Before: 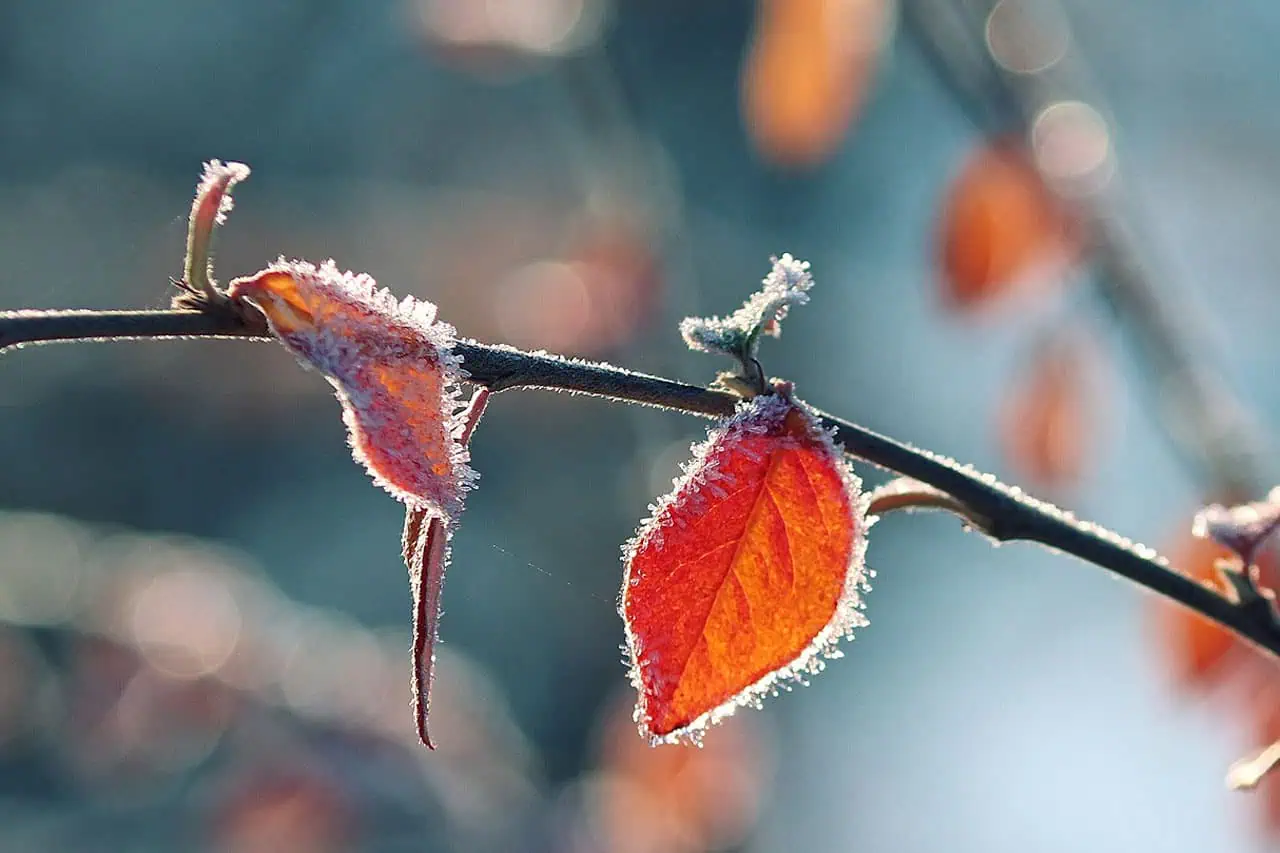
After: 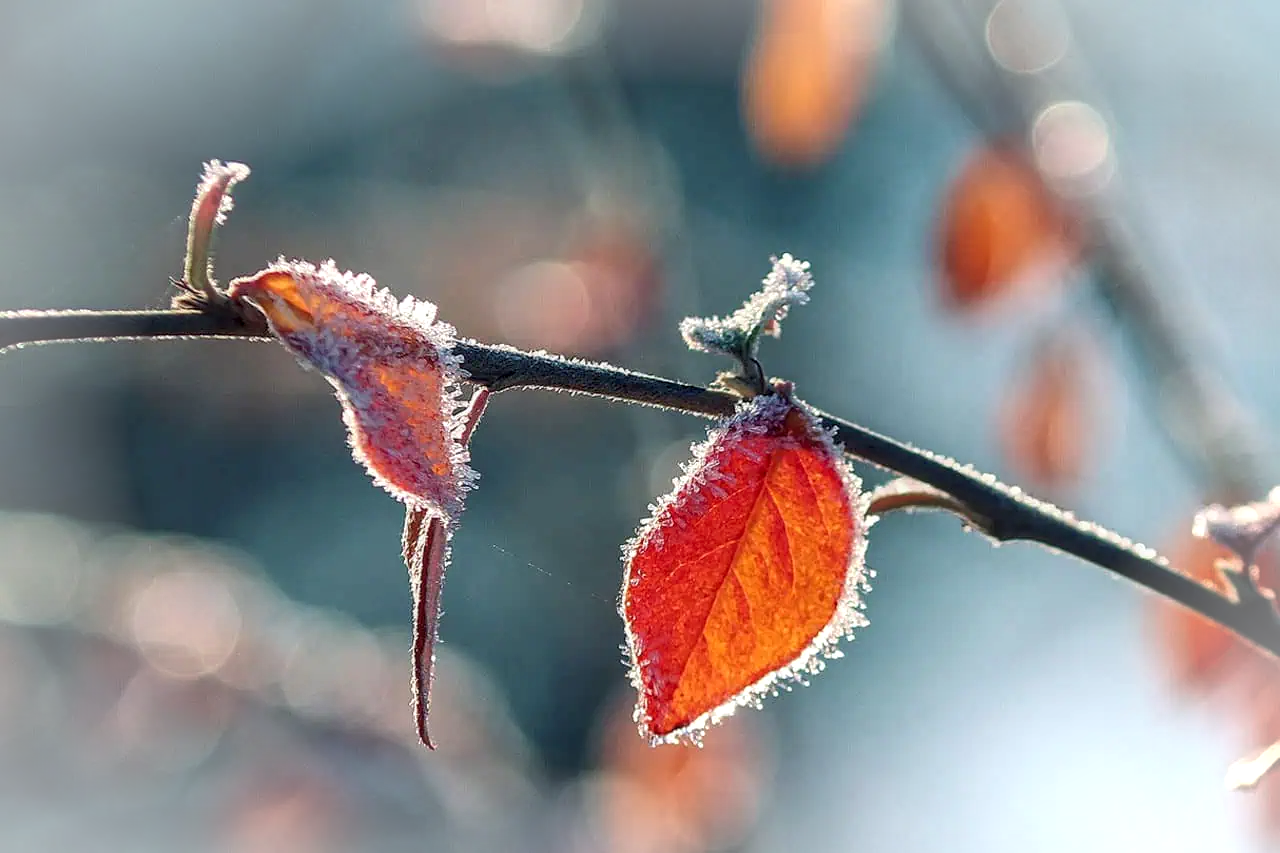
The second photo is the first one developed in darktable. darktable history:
vignetting: brightness 0.315, saturation 0.002, automatic ratio true
local contrast: on, module defaults
